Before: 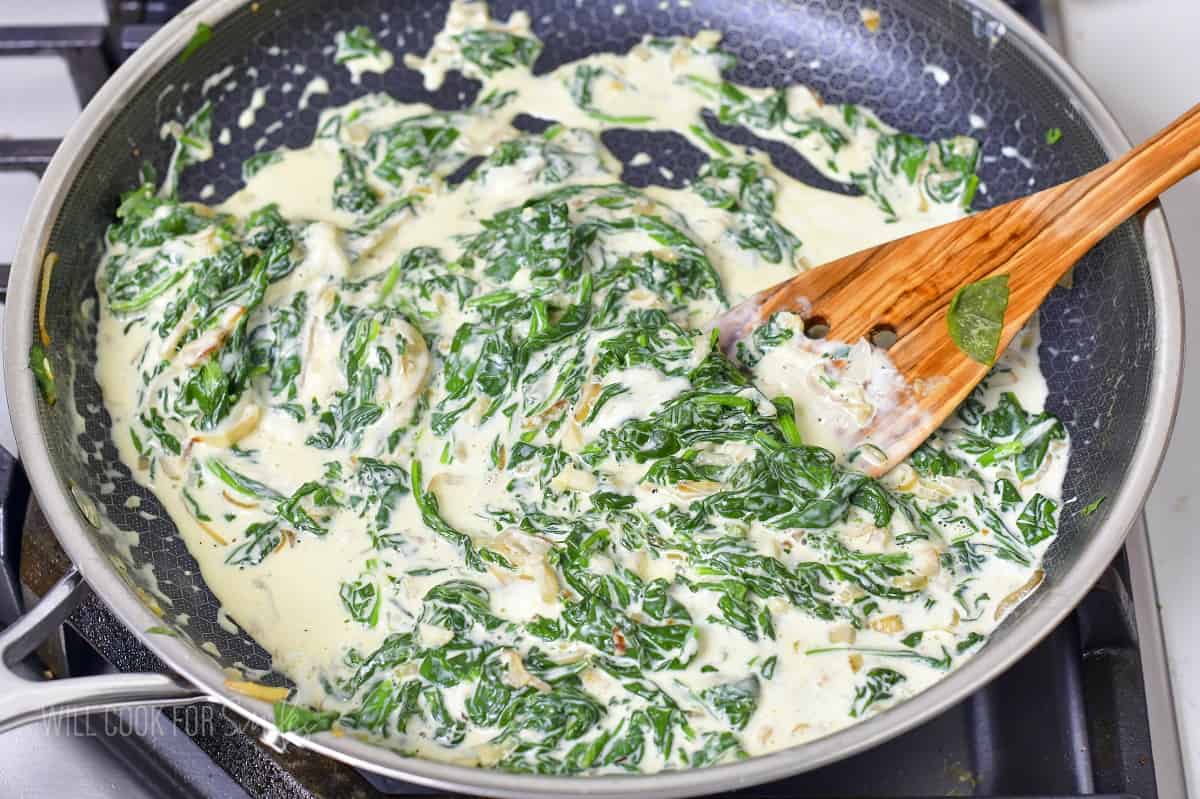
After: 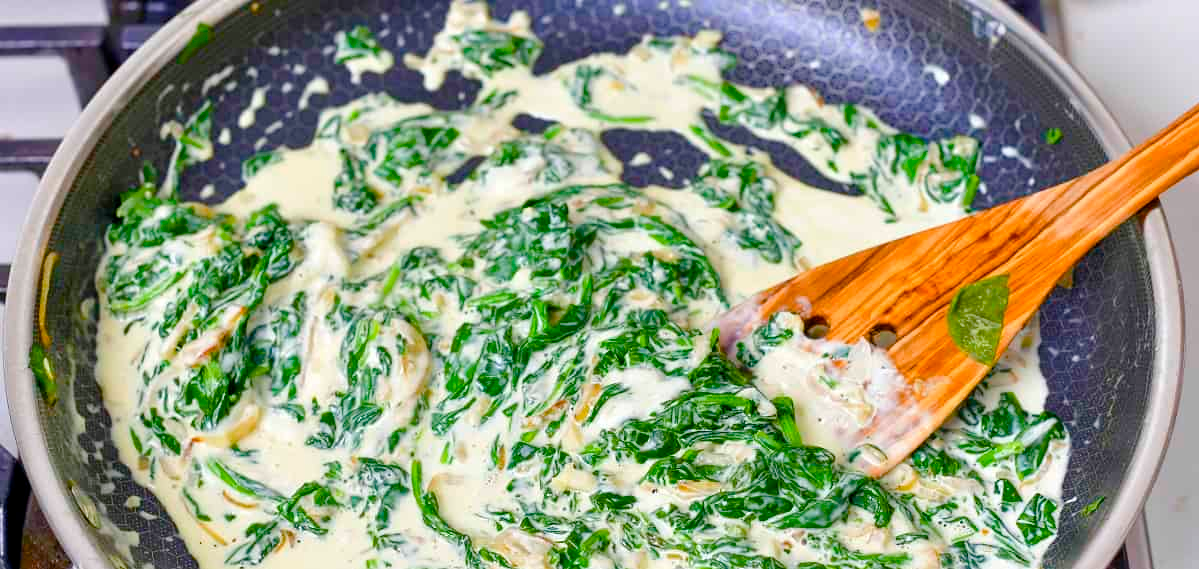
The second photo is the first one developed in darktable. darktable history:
crop: right 0.001%, bottom 28.715%
color balance rgb: shadows lift › chroma 0.953%, shadows lift › hue 112.45°, linear chroma grading › global chroma 14.907%, perceptual saturation grading › global saturation 40.865%, perceptual saturation grading › highlights -50.254%, perceptual saturation grading › shadows 30.765%
tone equalizer: edges refinement/feathering 500, mask exposure compensation -1.57 EV, preserve details no
